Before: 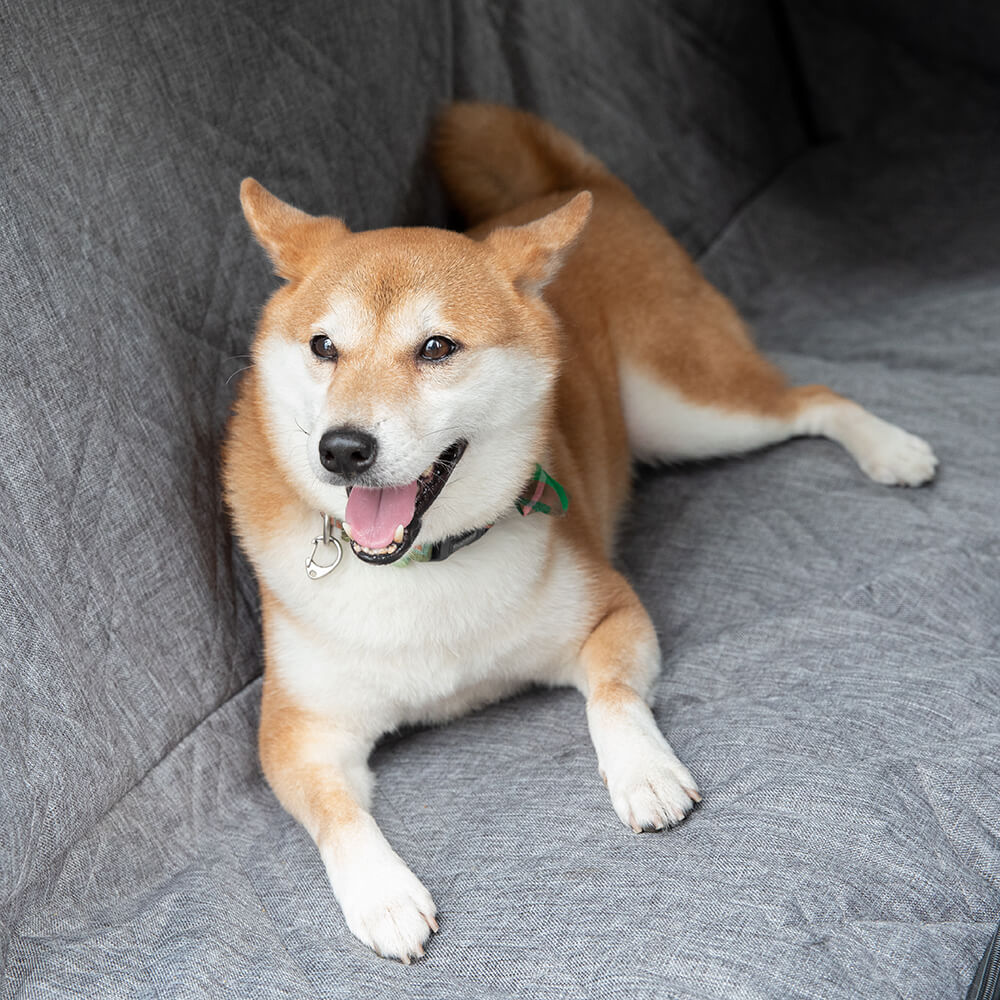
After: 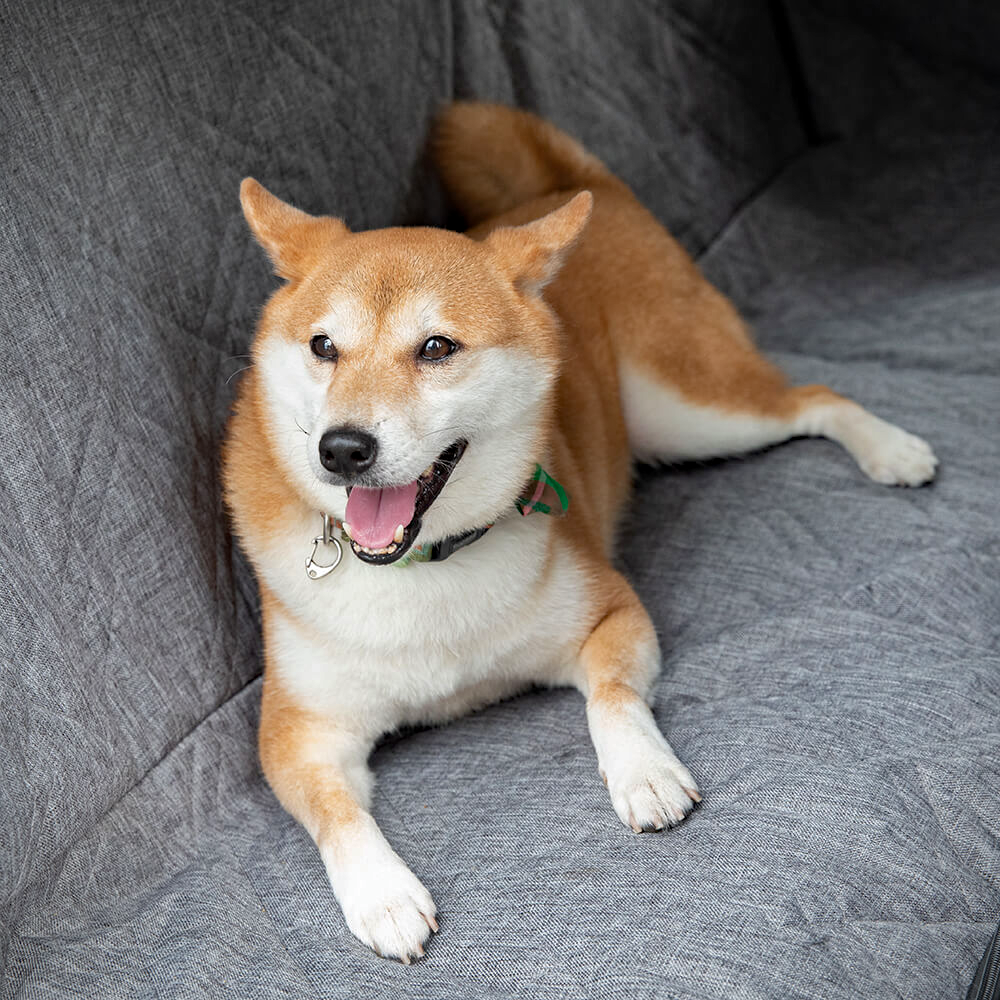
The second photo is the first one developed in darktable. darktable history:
shadows and highlights: low approximation 0.01, soften with gaussian
vignetting: fall-off start 91.68%, brightness -0.458, saturation -0.309, unbound false
haze removal: strength 0.284, distance 0.253, compatibility mode true
